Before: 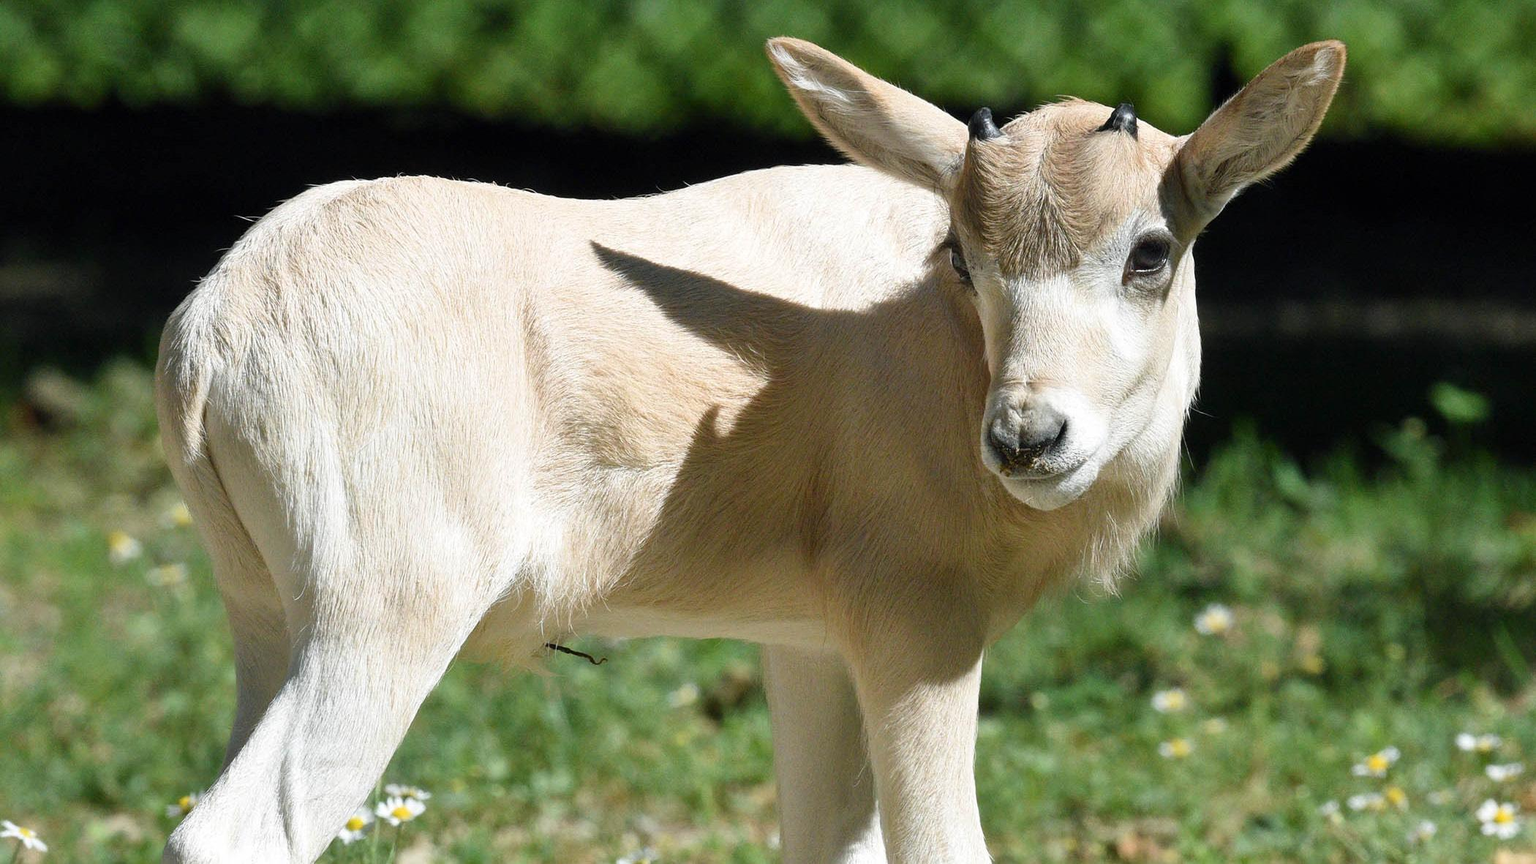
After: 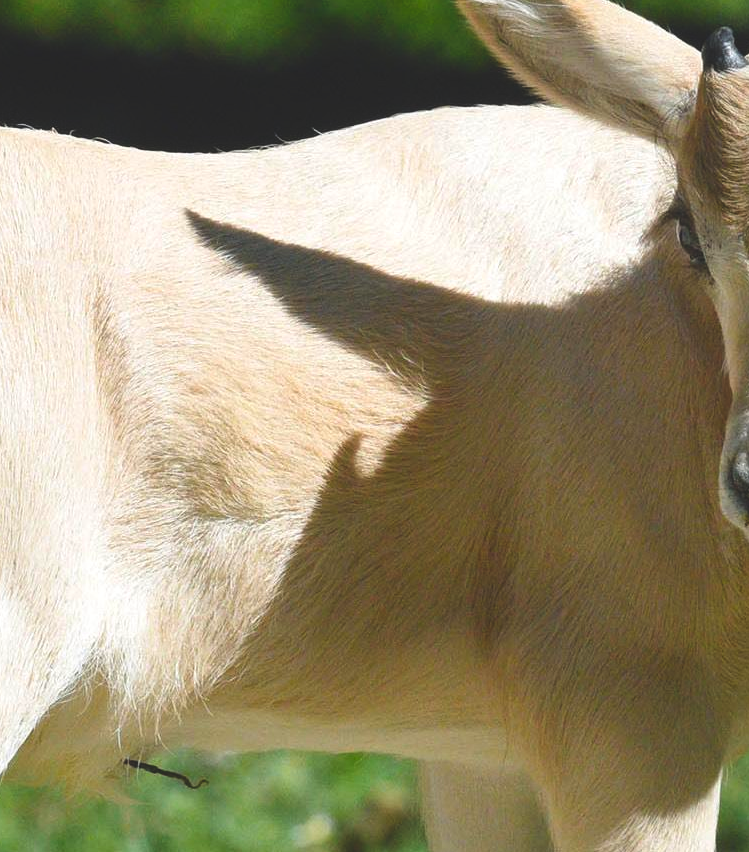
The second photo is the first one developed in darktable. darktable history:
contrast brightness saturation: contrast 0.039, saturation 0.068
crop and rotate: left 29.683%, top 10.193%, right 34.636%, bottom 17.64%
color balance rgb: global offset › luminance 1.968%, perceptual saturation grading › global saturation 25.897%
